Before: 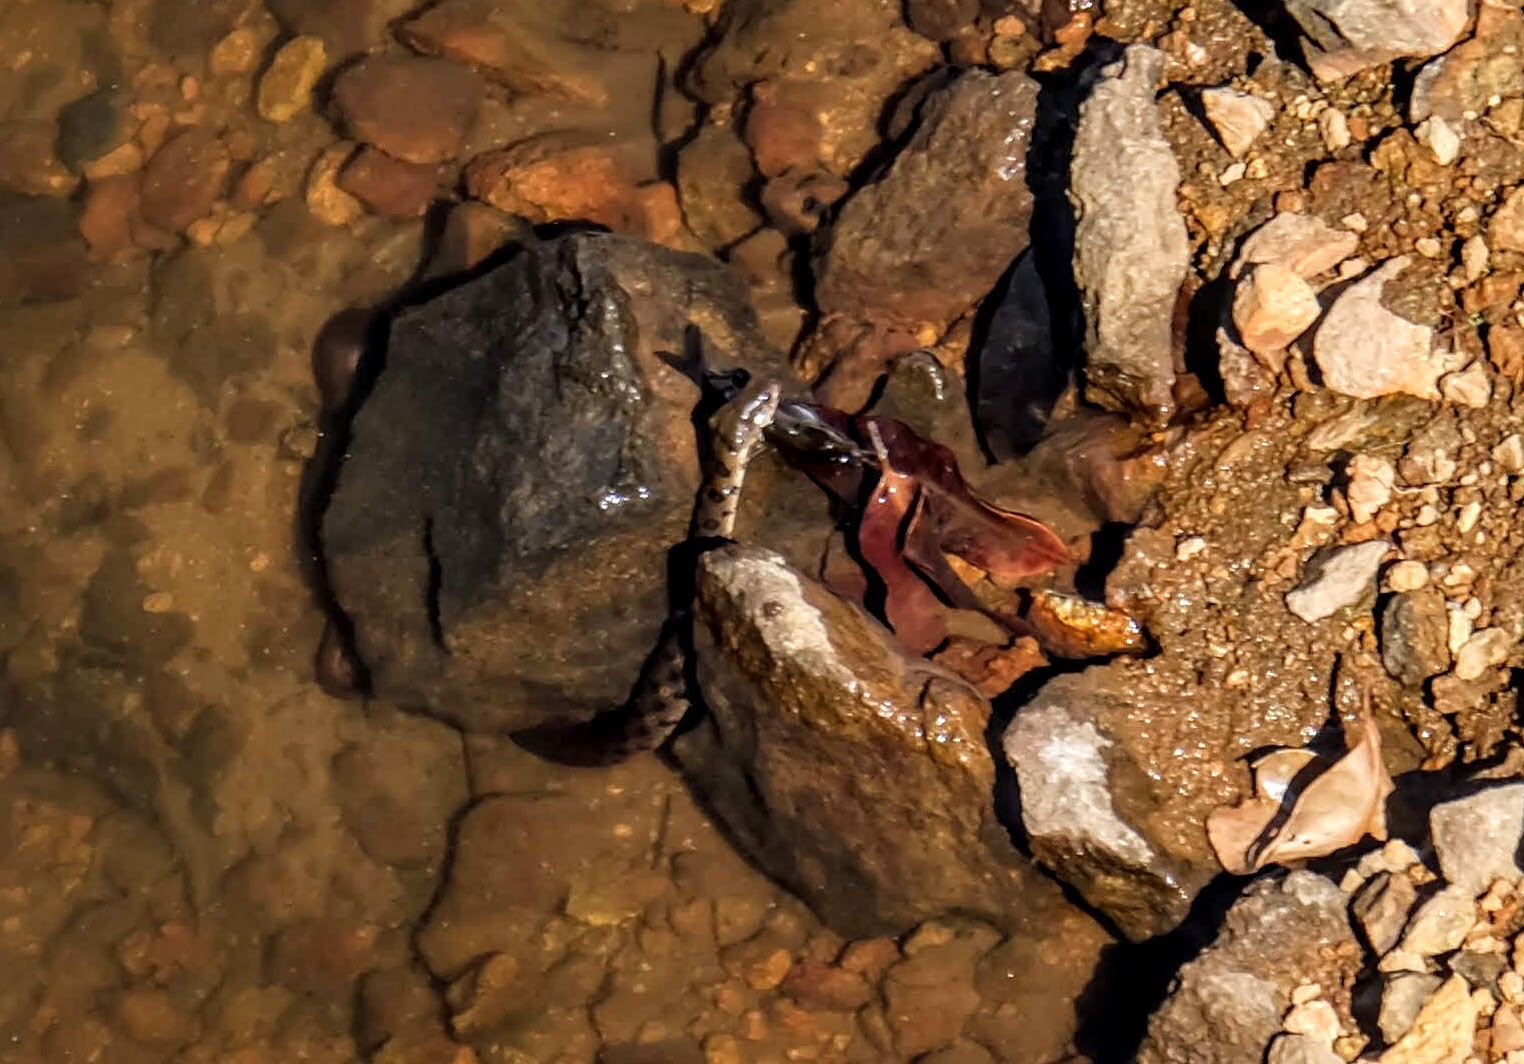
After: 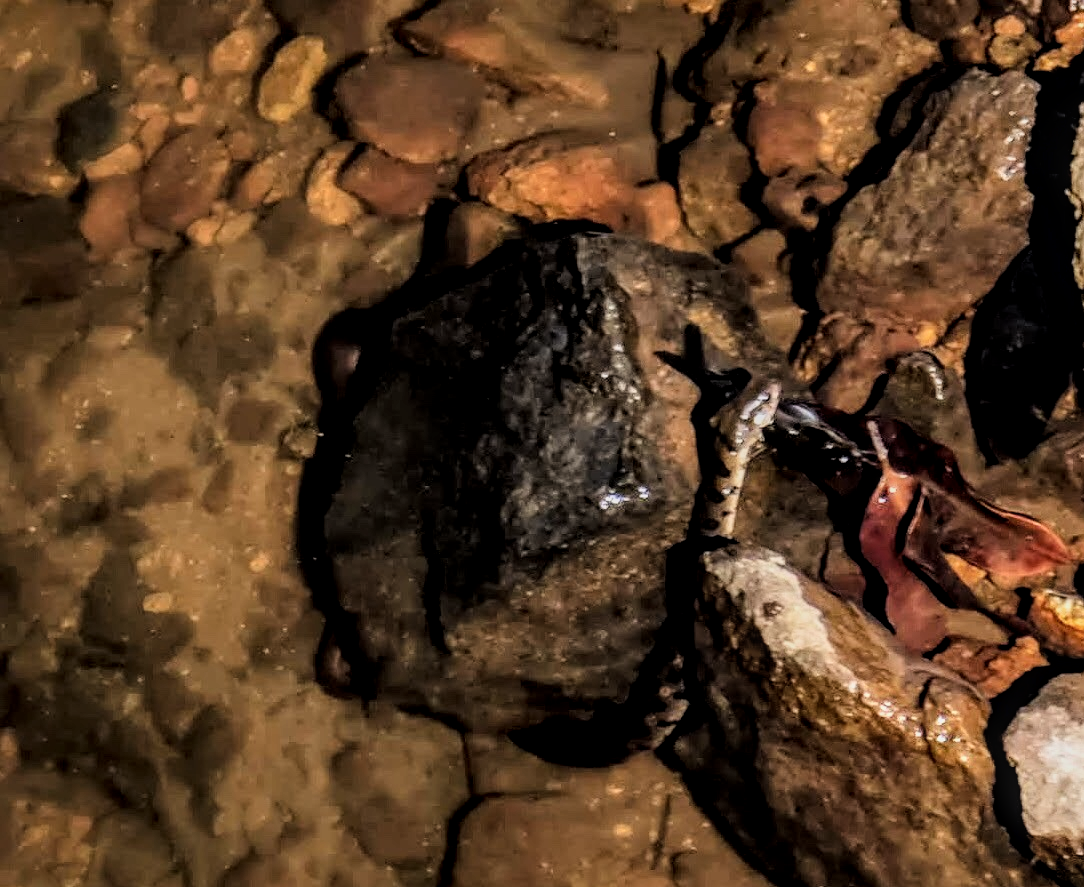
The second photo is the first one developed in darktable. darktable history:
crop: right 28.839%, bottom 16.615%
exposure: compensate highlight preservation false
filmic rgb: black relative exposure -7.5 EV, white relative exposure 5 EV, hardness 3.34, contrast 1.301, color science v6 (2022)
local contrast: on, module defaults
shadows and highlights: radius 336.93, shadows 29.15, soften with gaussian
